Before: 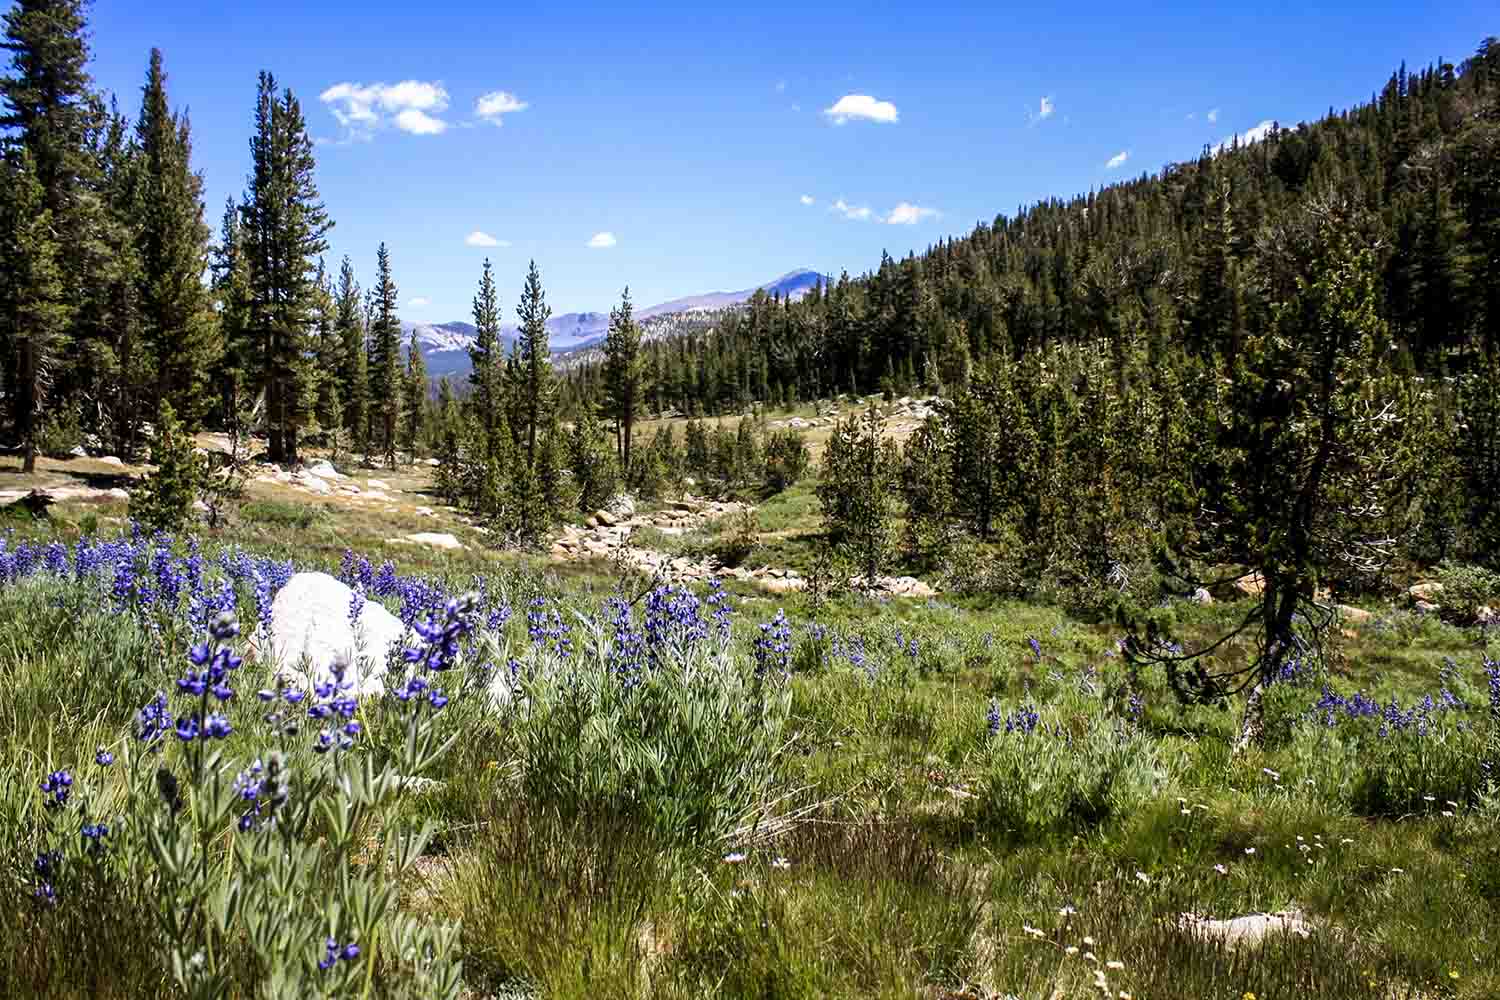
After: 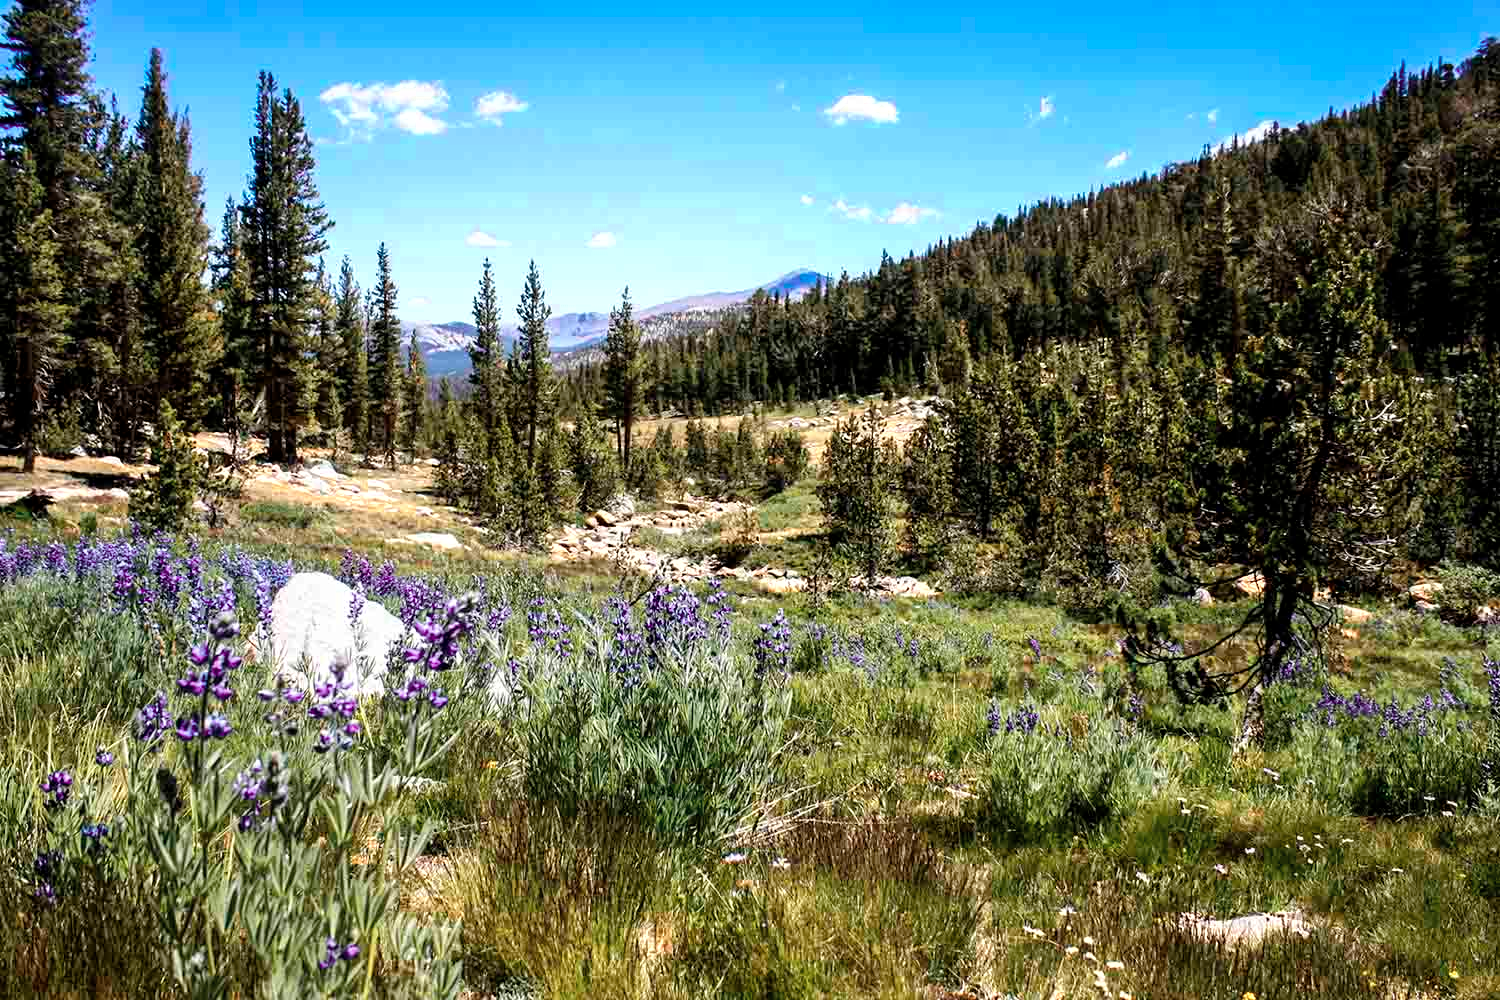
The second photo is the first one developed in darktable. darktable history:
tone equalizer: edges refinement/feathering 500, mask exposure compensation -1.57 EV, preserve details no
color zones: curves: ch0 [(0.018, 0.548) (0.197, 0.654) (0.425, 0.447) (0.605, 0.658) (0.732, 0.579)]; ch1 [(0.105, 0.531) (0.224, 0.531) (0.386, 0.39) (0.618, 0.456) (0.732, 0.456) (0.956, 0.421)]; ch2 [(0.039, 0.583) (0.215, 0.465) (0.399, 0.544) (0.465, 0.548) (0.614, 0.447) (0.724, 0.43) (0.882, 0.623) (0.956, 0.632)]
